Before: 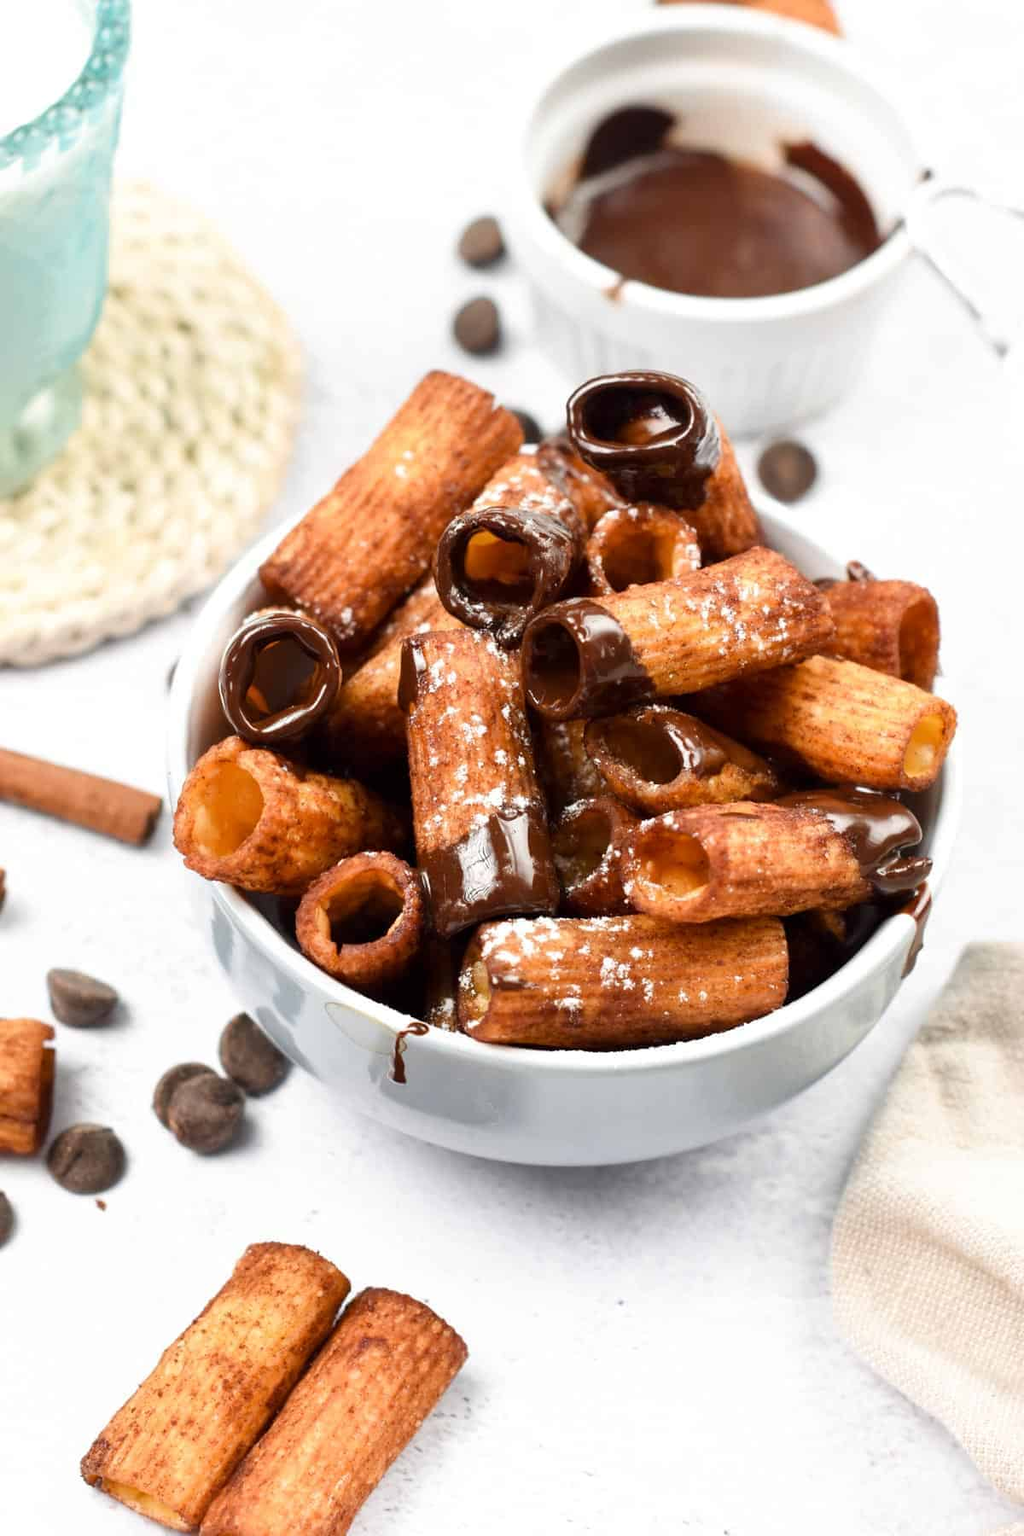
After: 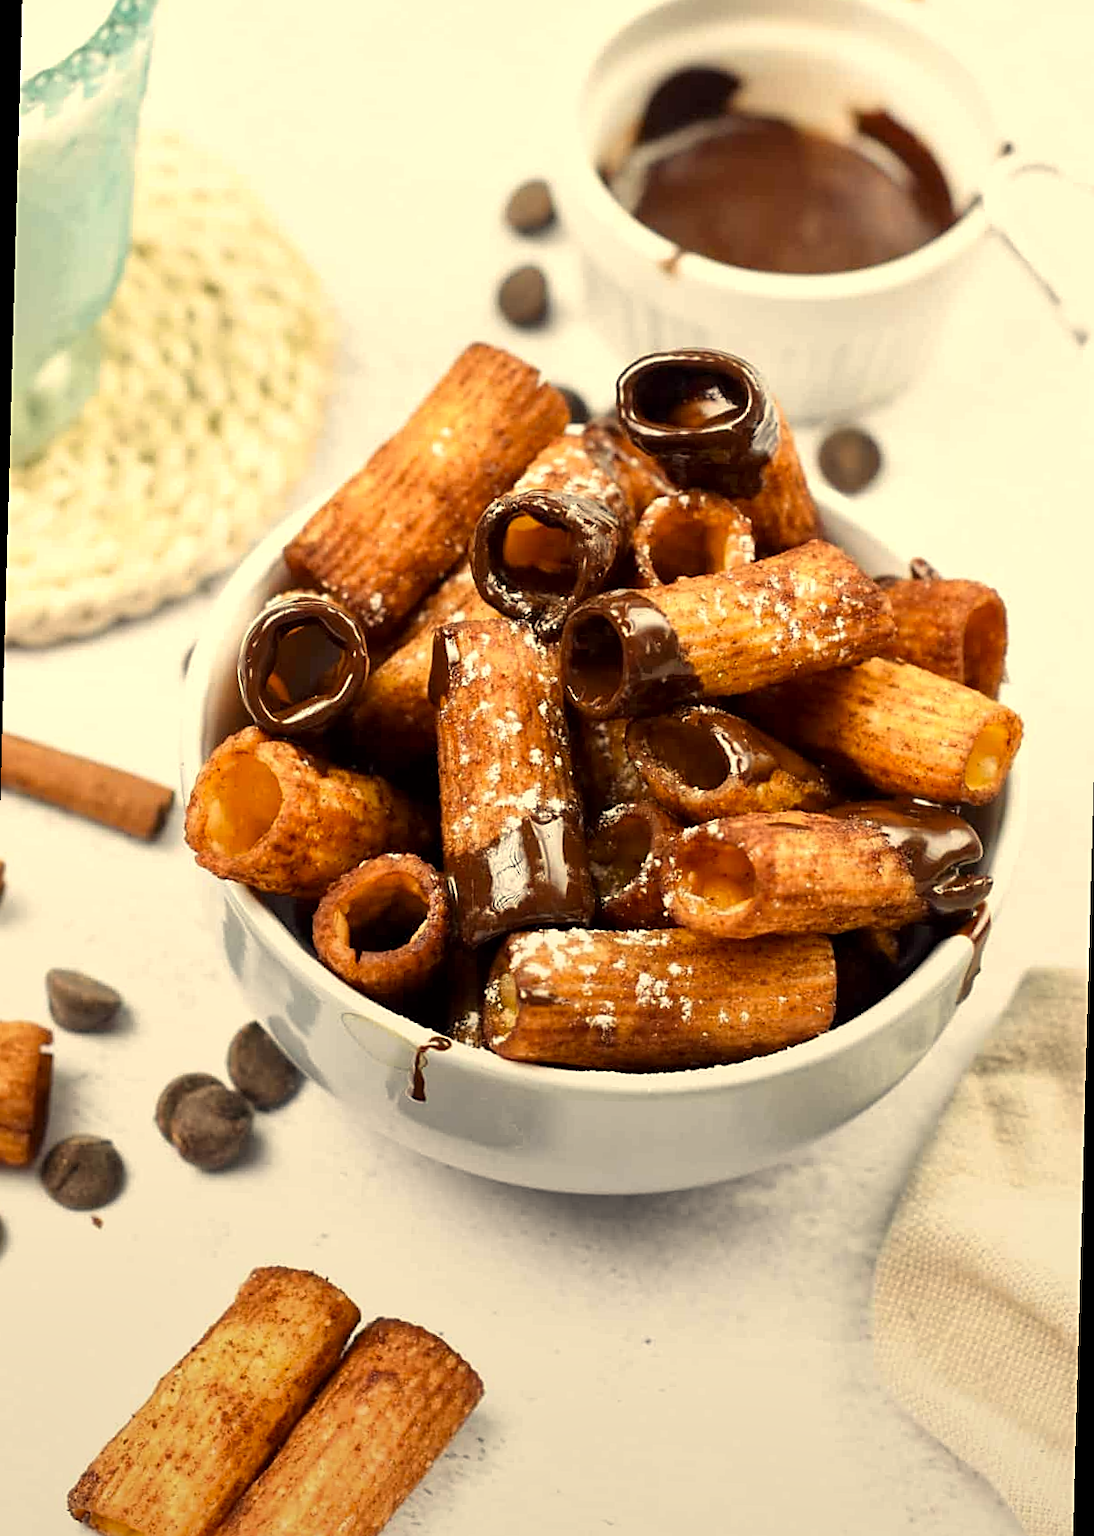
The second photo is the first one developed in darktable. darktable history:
graduated density: rotation -180°, offset 24.95
rotate and perspective: rotation 1.57°, crop left 0.018, crop right 0.982, crop top 0.039, crop bottom 0.961
color correction: highlights a* 2.72, highlights b* 22.8
local contrast: mode bilateral grid, contrast 20, coarseness 50, detail 120%, midtone range 0.2
sharpen: on, module defaults
